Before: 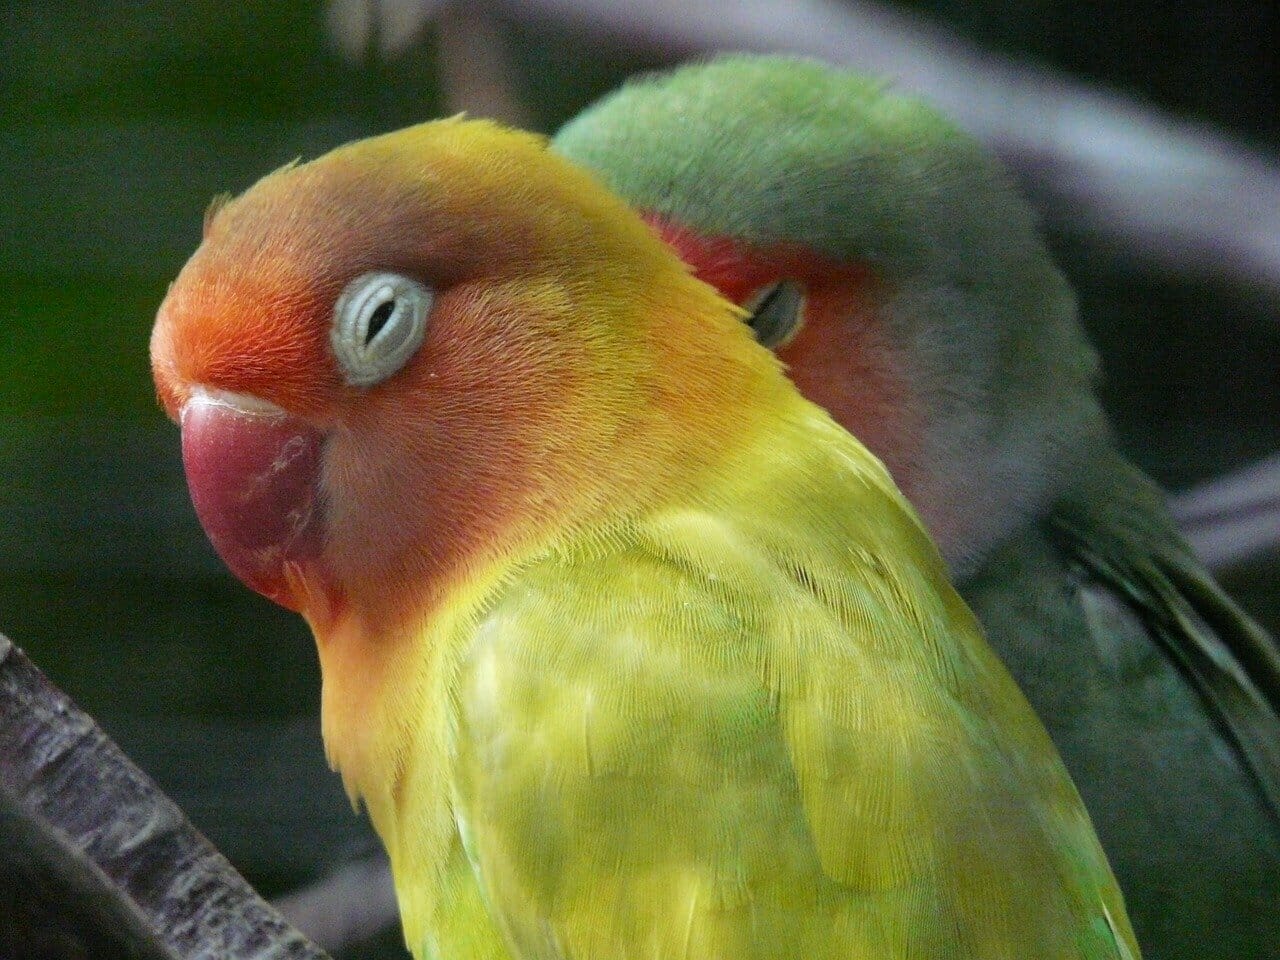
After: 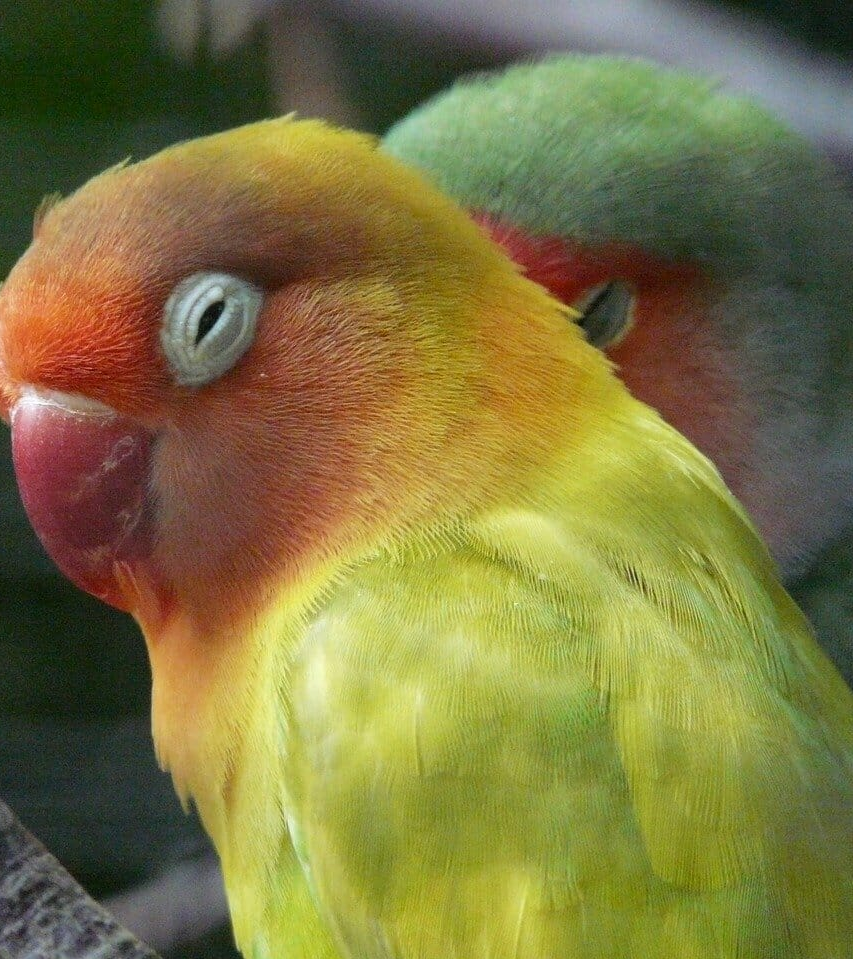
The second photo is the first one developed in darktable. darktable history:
crop and rotate: left 13.338%, right 19.967%
